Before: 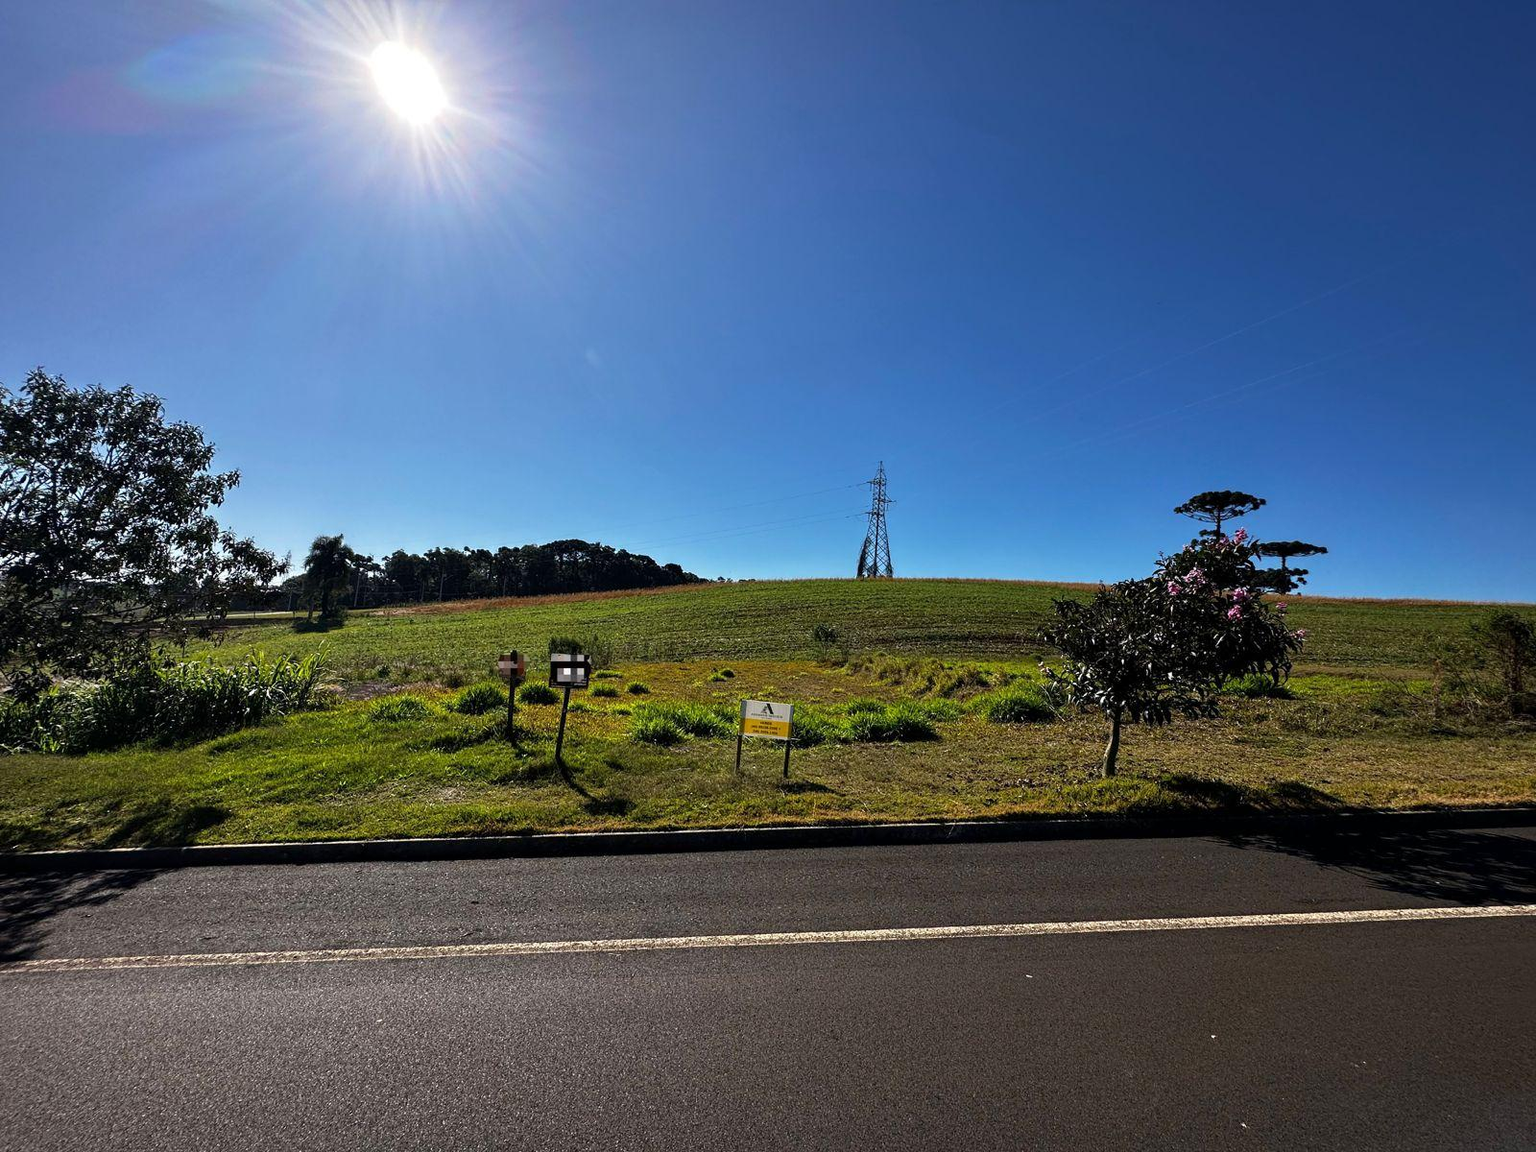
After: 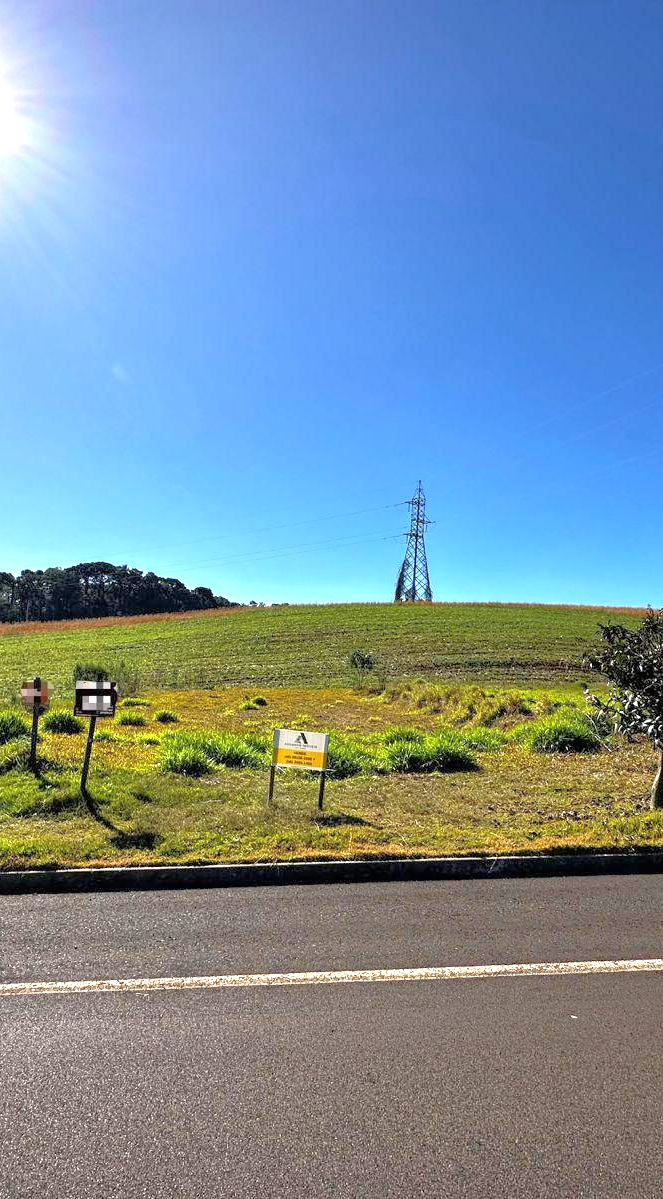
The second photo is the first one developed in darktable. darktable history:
tone equalizer: -7 EV 0.143 EV, -6 EV 0.586 EV, -5 EV 1.19 EV, -4 EV 1.37 EV, -3 EV 1.16 EV, -2 EV 0.6 EV, -1 EV 0.163 EV
crop: left 31.163%, right 27.397%
exposure: black level correction 0, exposure 0.953 EV, compensate highlight preservation false
